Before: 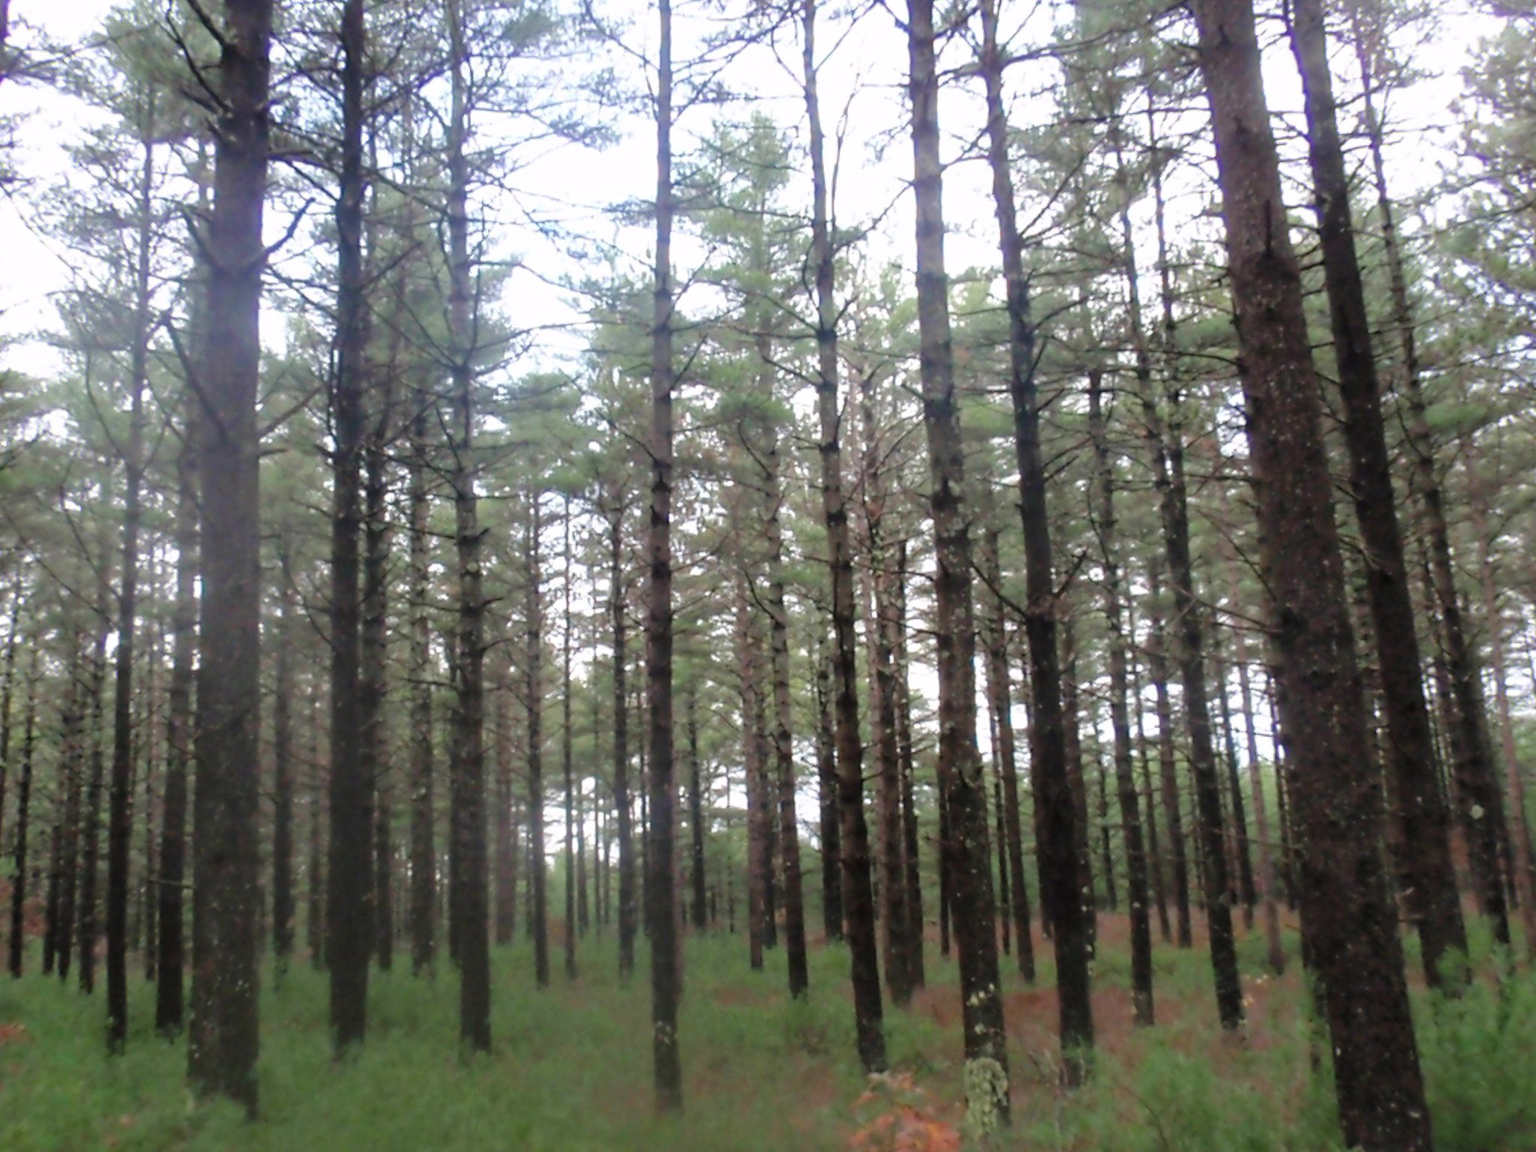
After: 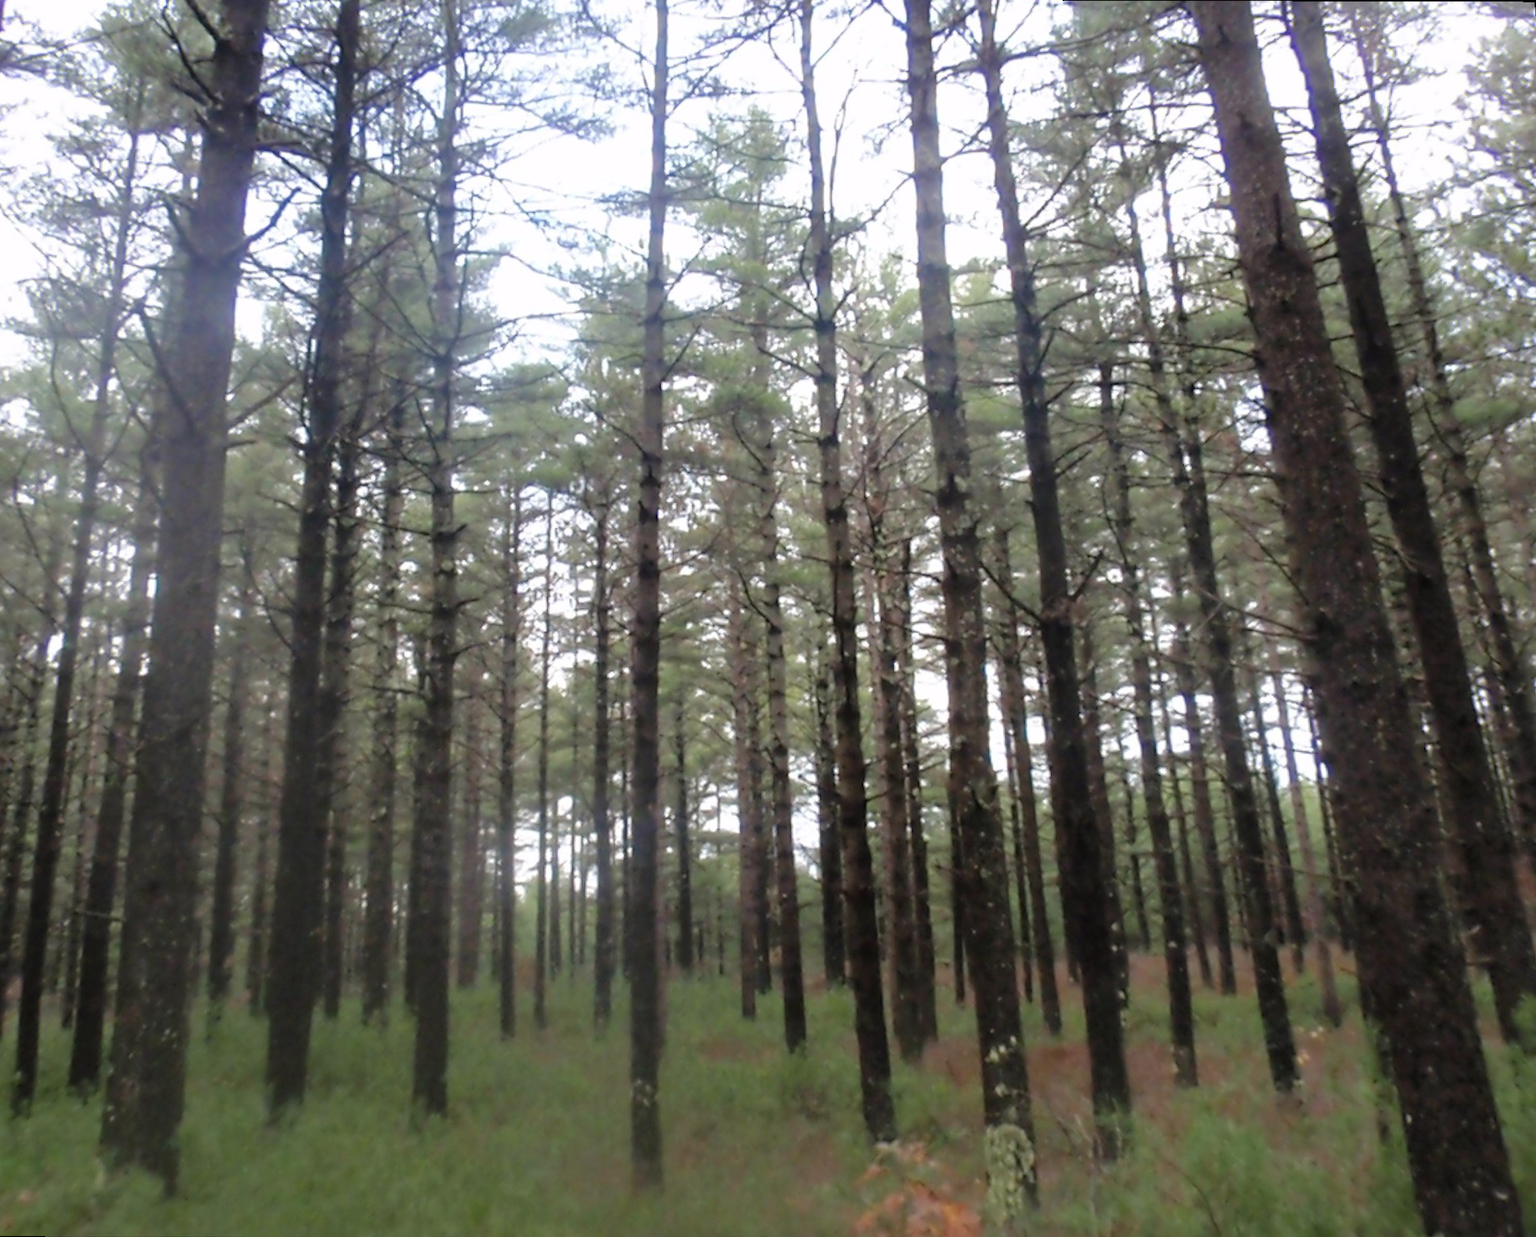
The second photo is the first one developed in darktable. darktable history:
color contrast: green-magenta contrast 0.81
rotate and perspective: rotation 0.215°, lens shift (vertical) -0.139, crop left 0.069, crop right 0.939, crop top 0.002, crop bottom 0.996
